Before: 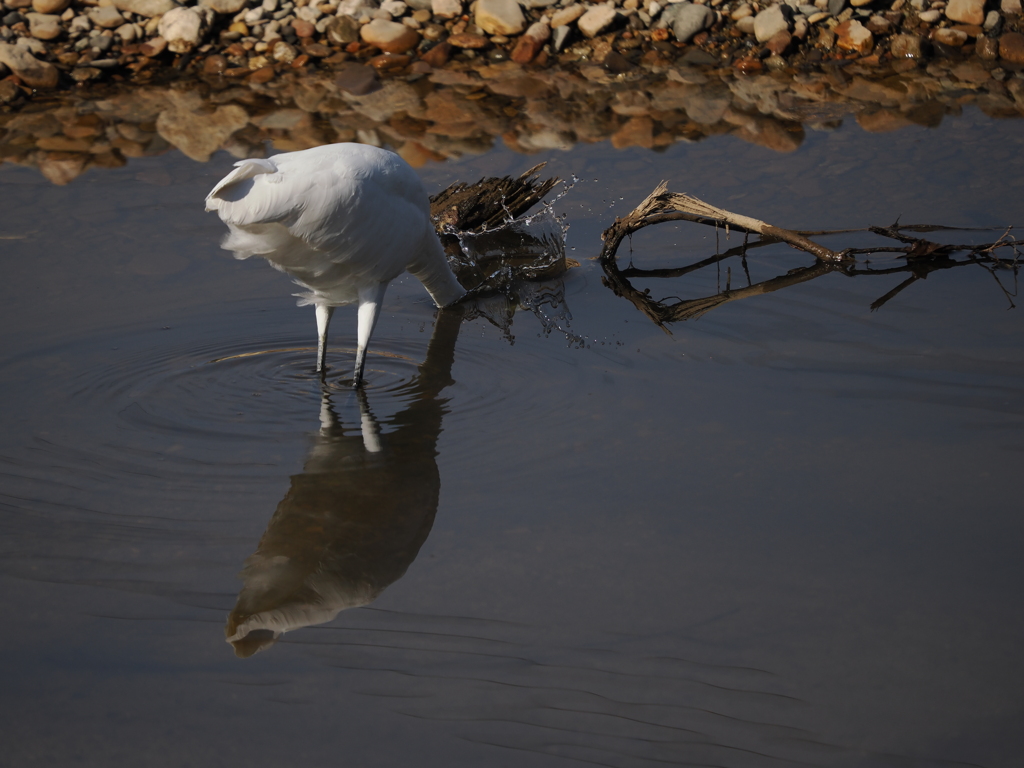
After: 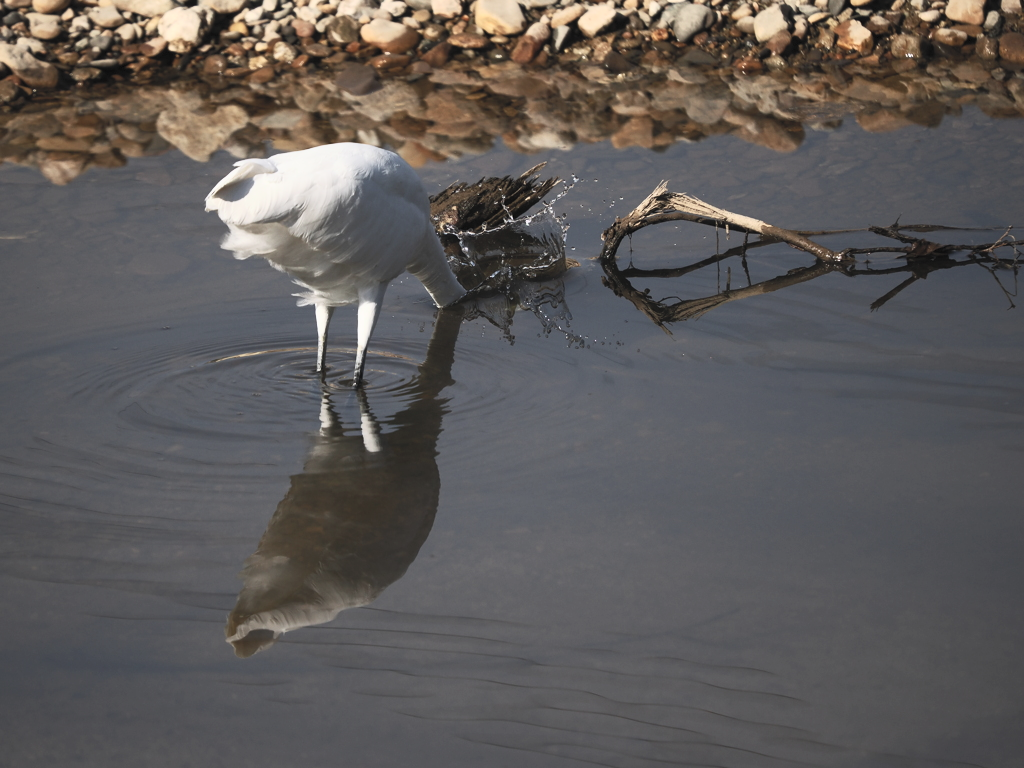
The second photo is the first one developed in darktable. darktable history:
contrast brightness saturation: contrast 0.421, brightness 0.559, saturation -0.195
